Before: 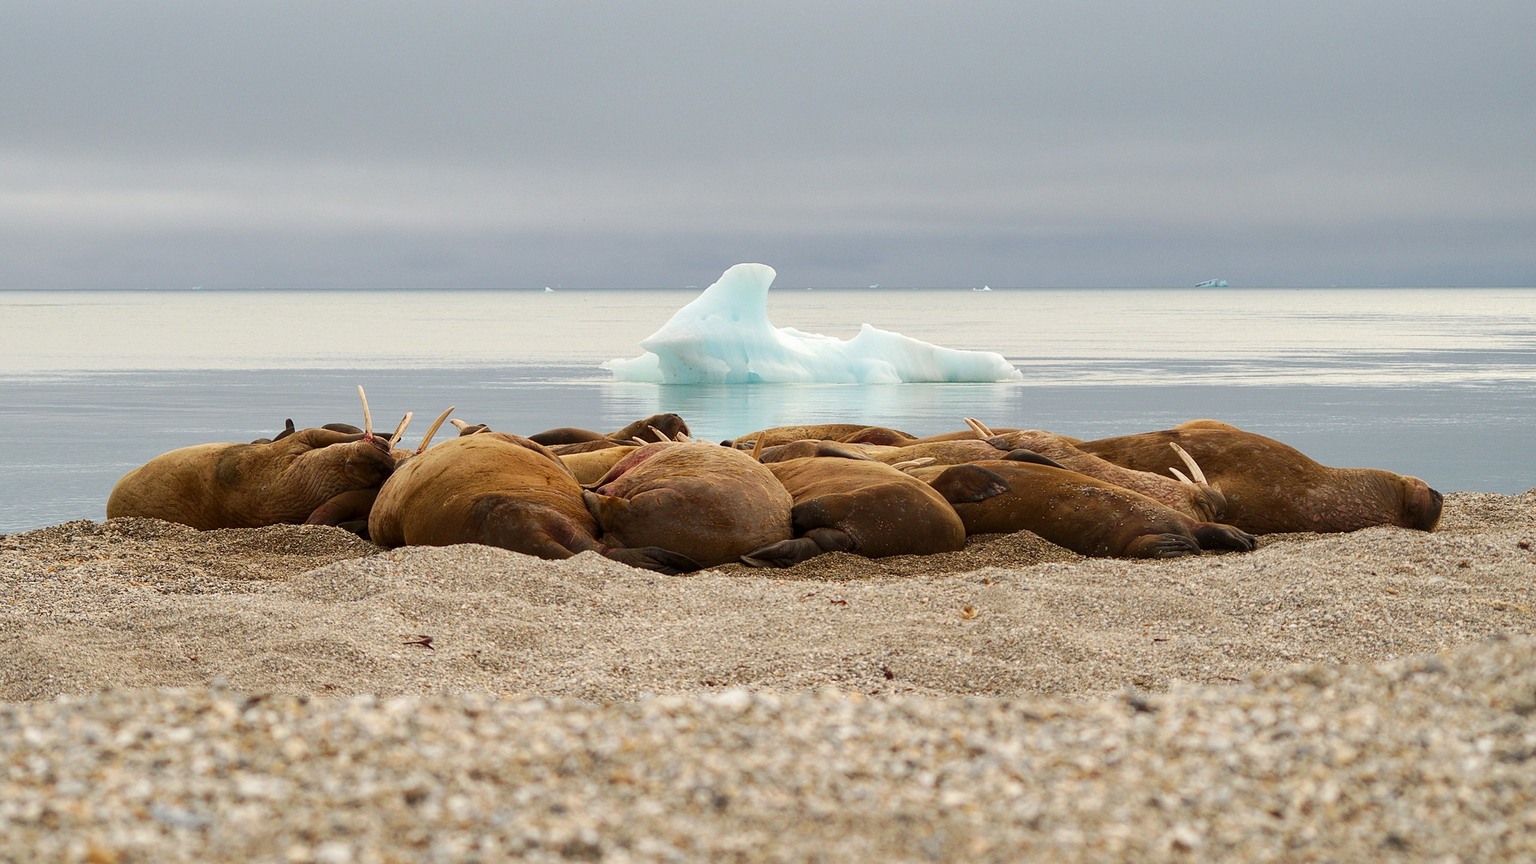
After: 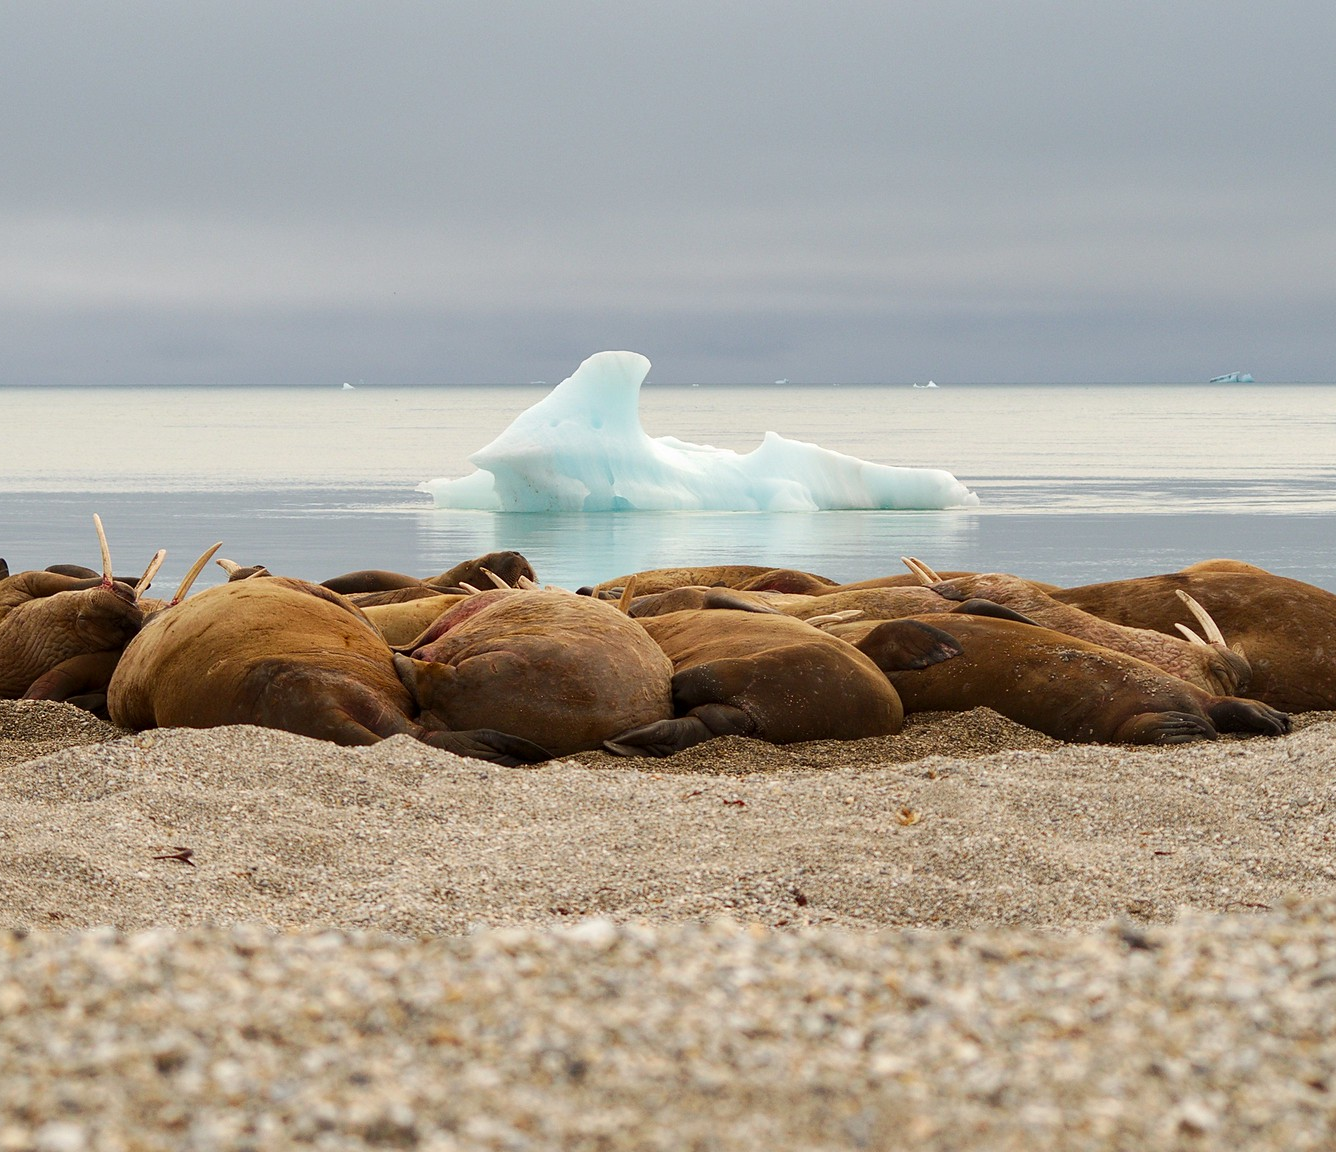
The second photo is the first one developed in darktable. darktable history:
crop and rotate: left 18.751%, right 15.985%
